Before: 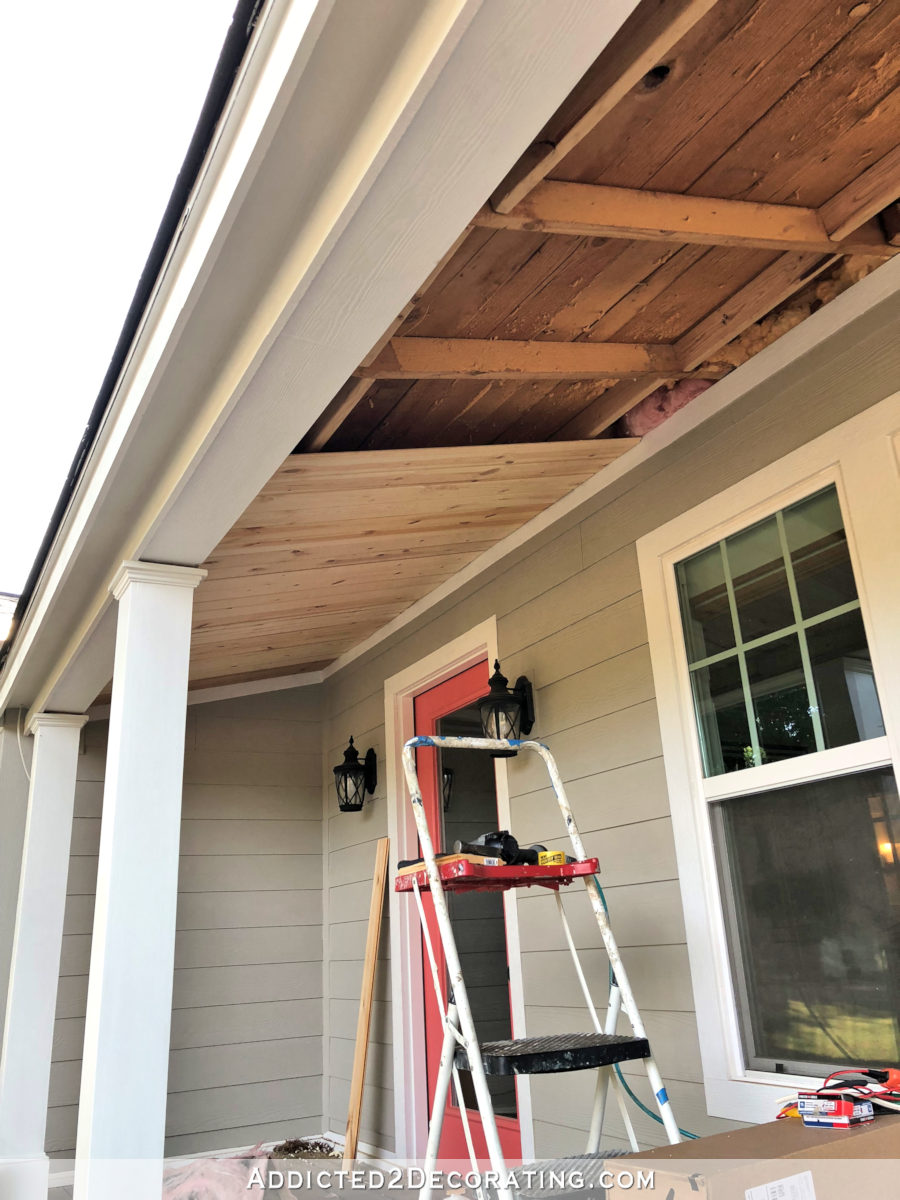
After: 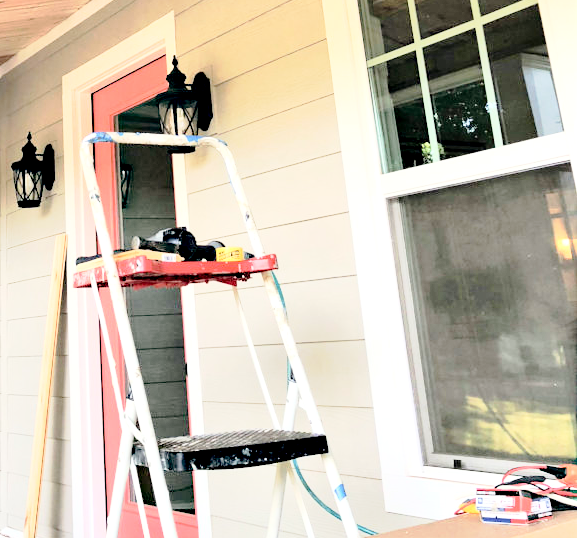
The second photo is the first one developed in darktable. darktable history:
base curve: curves: ch0 [(0, 0) (0.028, 0.03) (0.121, 0.232) (0.46, 0.748) (0.859, 0.968) (1, 1)], fusion 1
tone curve: curves: ch0 [(0, 0) (0.003, 0.004) (0.011, 0.015) (0.025, 0.033) (0.044, 0.058) (0.069, 0.091) (0.1, 0.131) (0.136, 0.178) (0.177, 0.232) (0.224, 0.294) (0.277, 0.362) (0.335, 0.434) (0.399, 0.512) (0.468, 0.582) (0.543, 0.646) (0.623, 0.713) (0.709, 0.783) (0.801, 0.876) (0.898, 0.938) (1, 1)], preserve colors none
crop and rotate: left 35.814%, top 50.356%, bottom 4.781%
